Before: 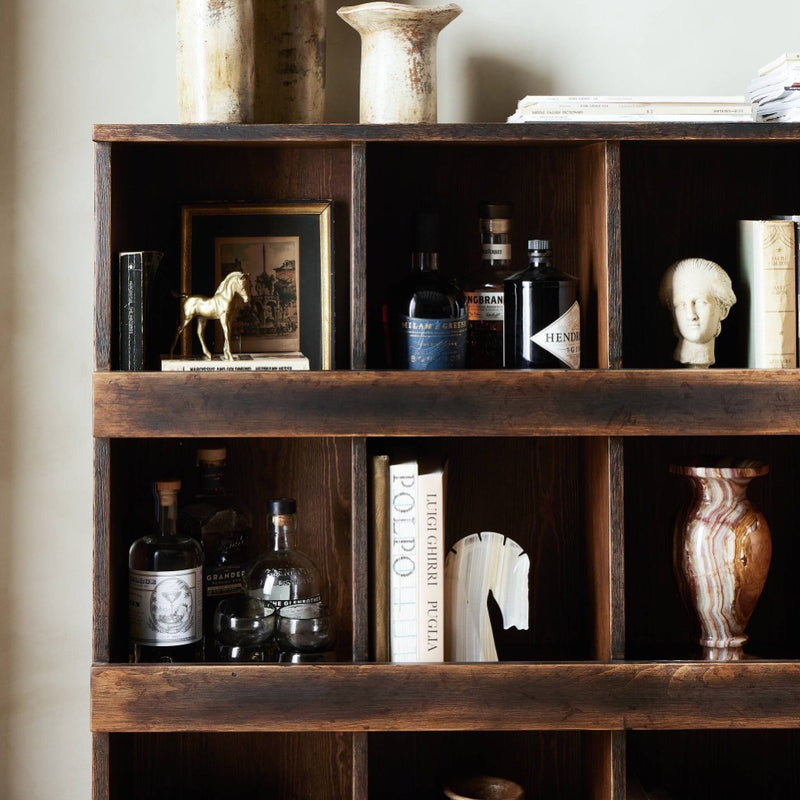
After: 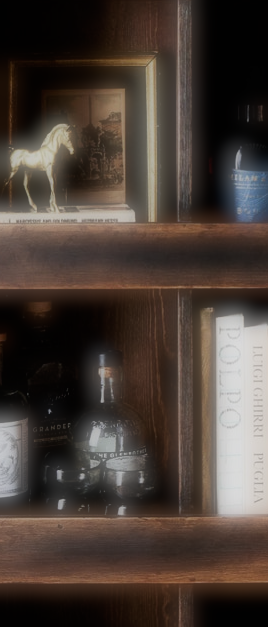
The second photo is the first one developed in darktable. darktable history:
filmic rgb: black relative exposure -7.65 EV, white relative exposure 4.56 EV, hardness 3.61
soften: on, module defaults
crop and rotate: left 21.77%, top 18.528%, right 44.676%, bottom 2.997%
